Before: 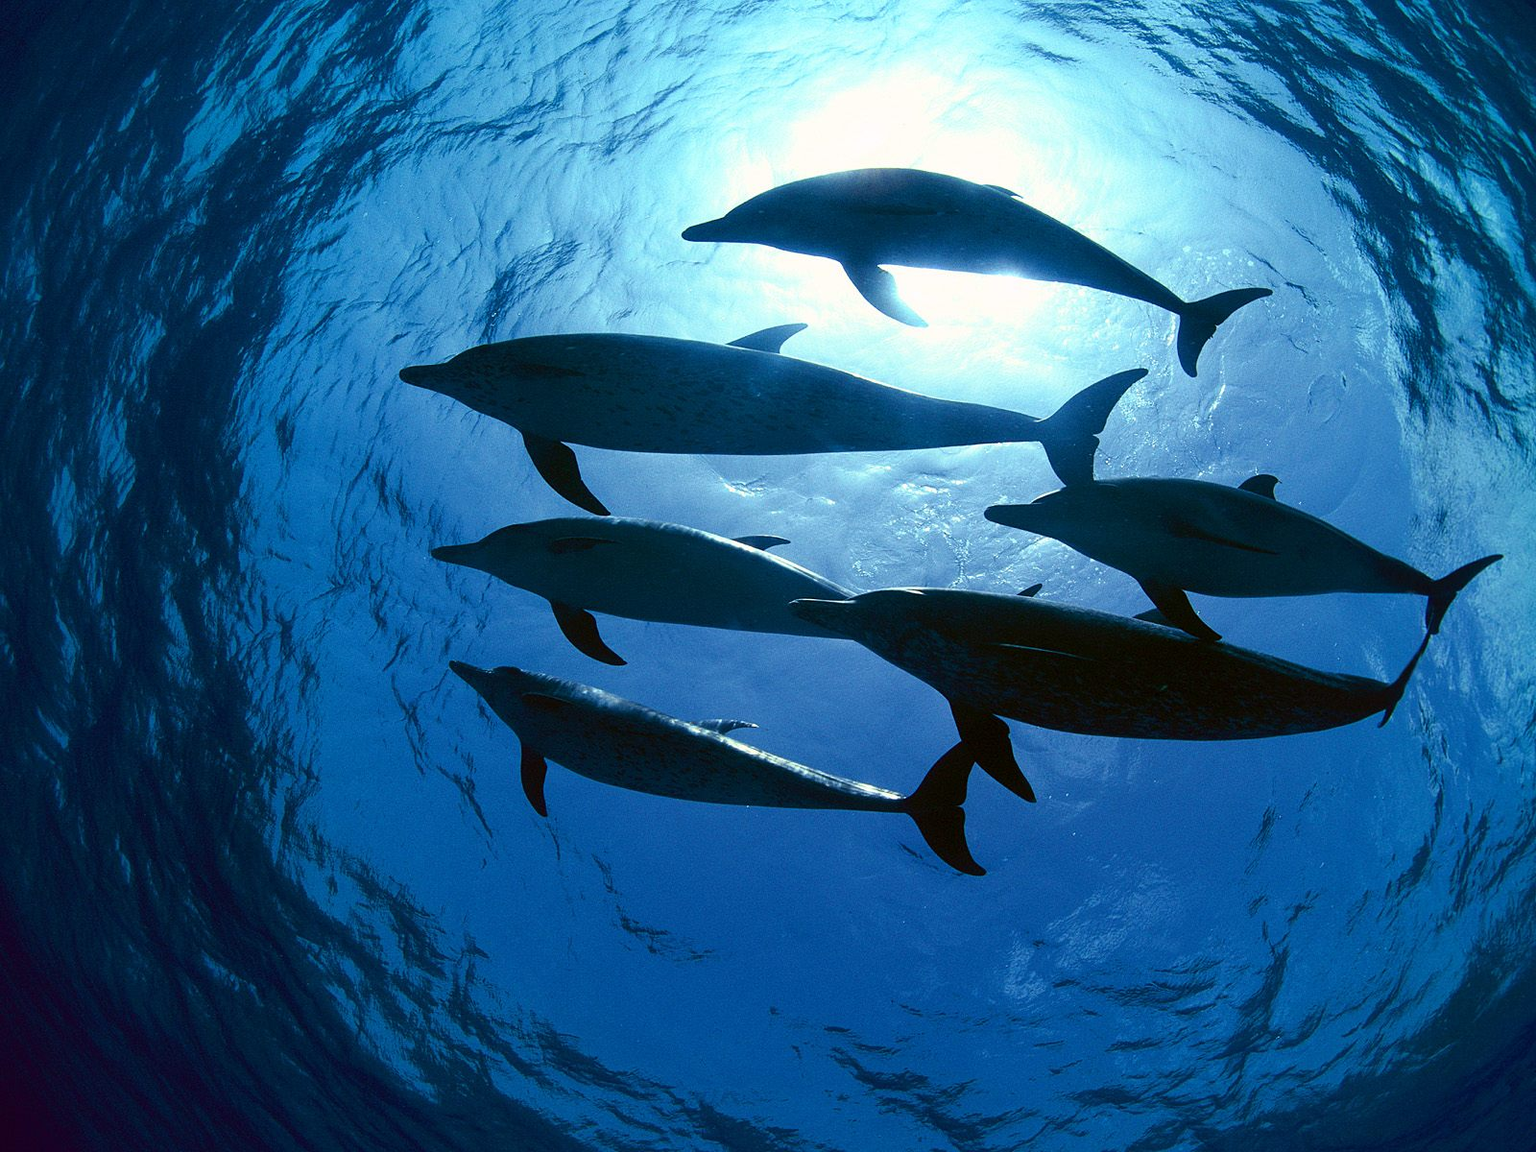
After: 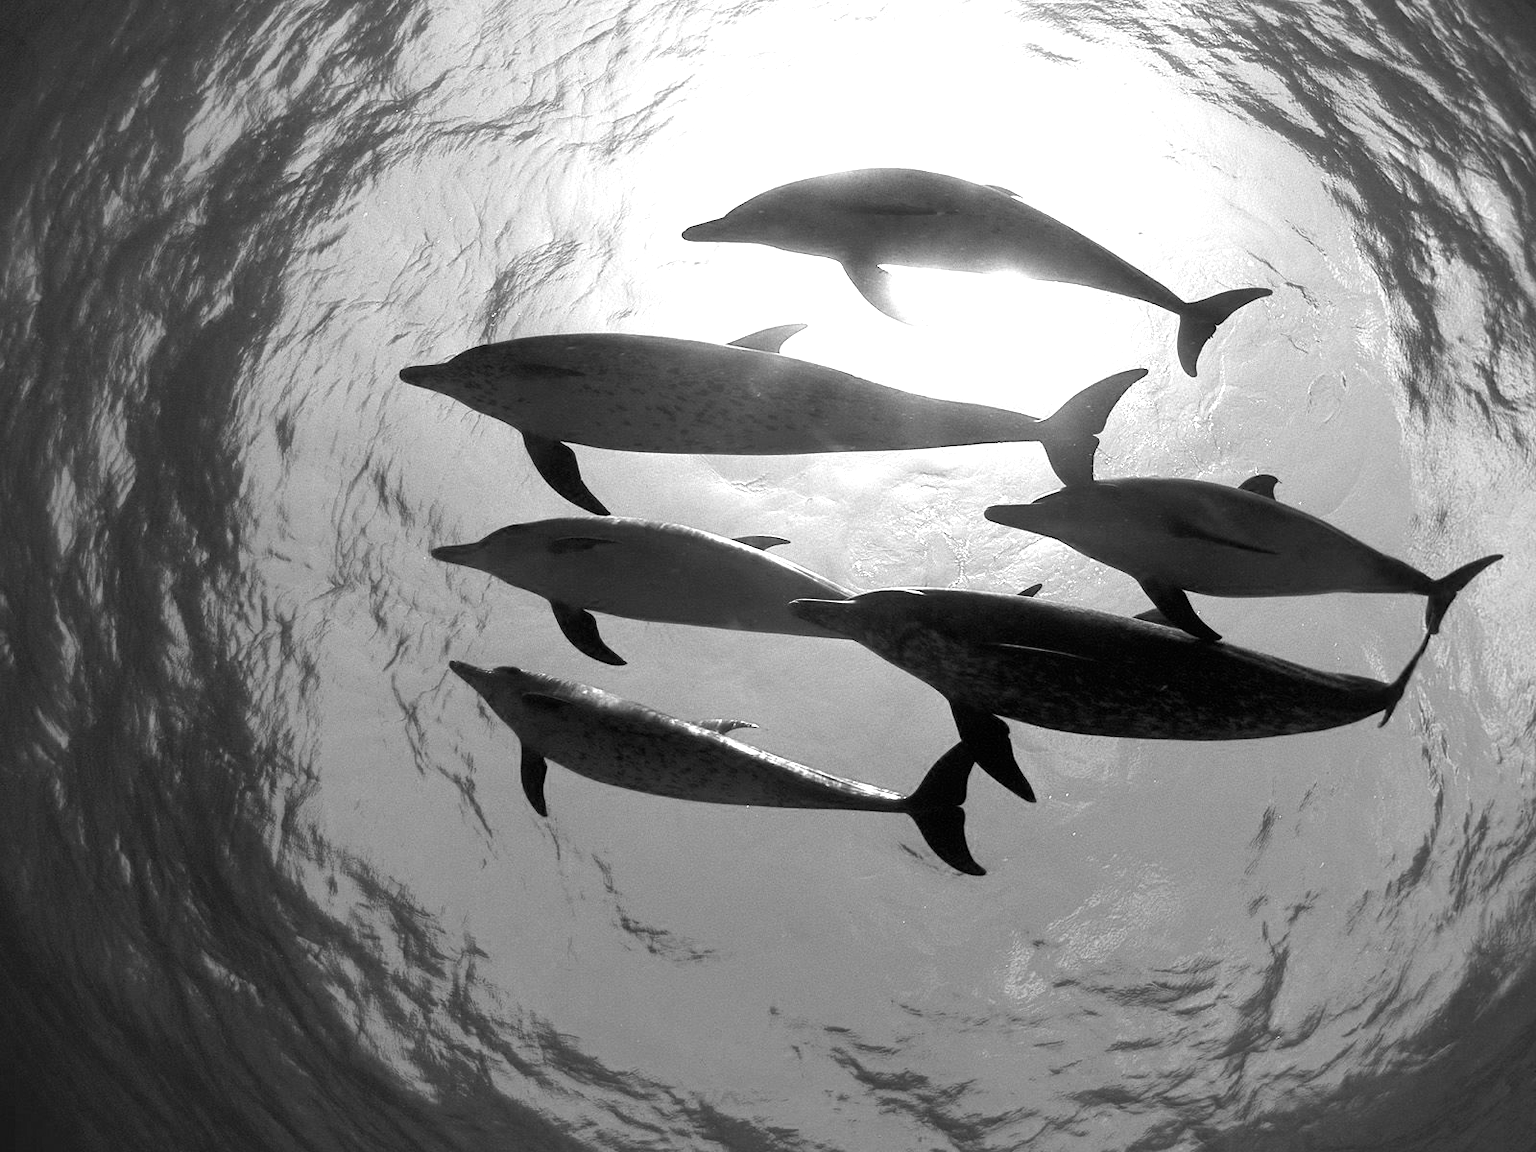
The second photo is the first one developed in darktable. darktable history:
exposure: black level correction 0.001, compensate exposure bias true, compensate highlight preservation false
color calibration: output gray [0.21, 0.42, 0.37, 0], illuminant custom, x 0.38, y 0.481, temperature 4453.14 K
